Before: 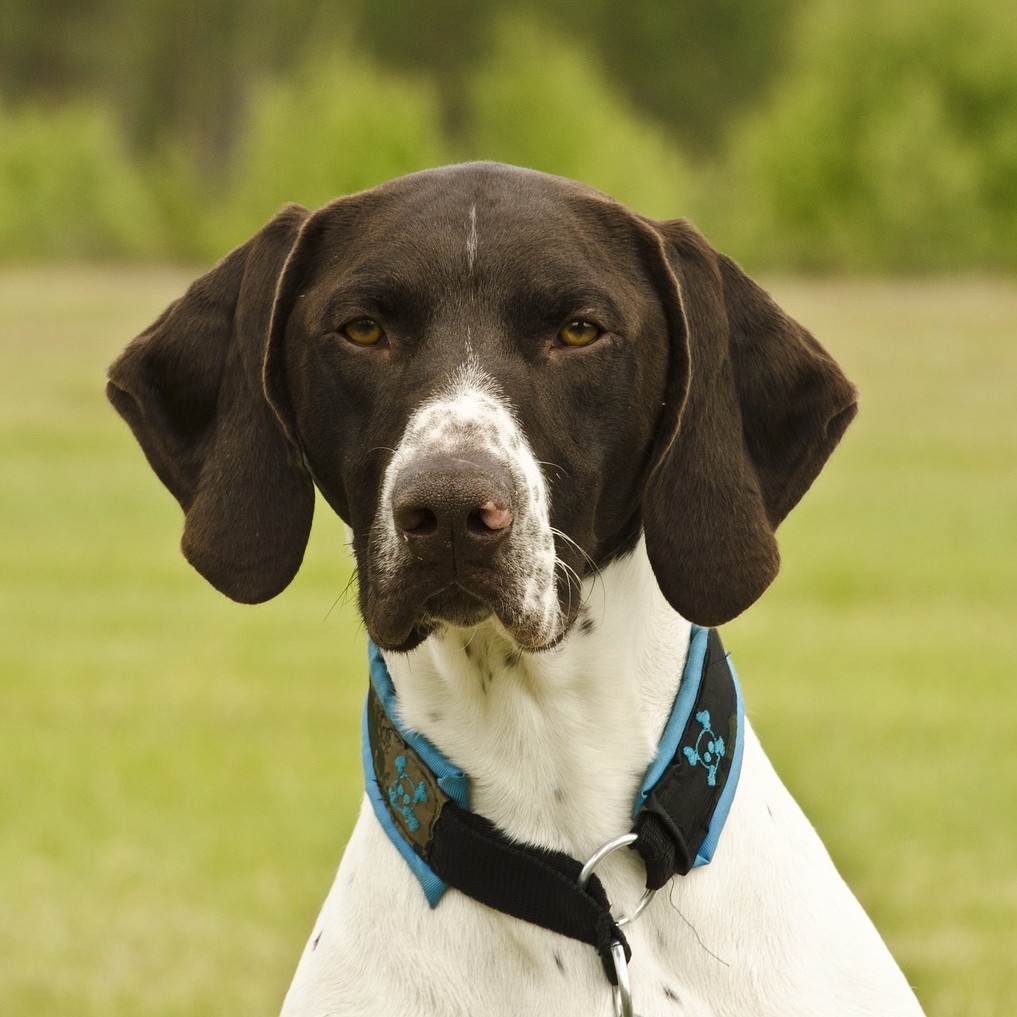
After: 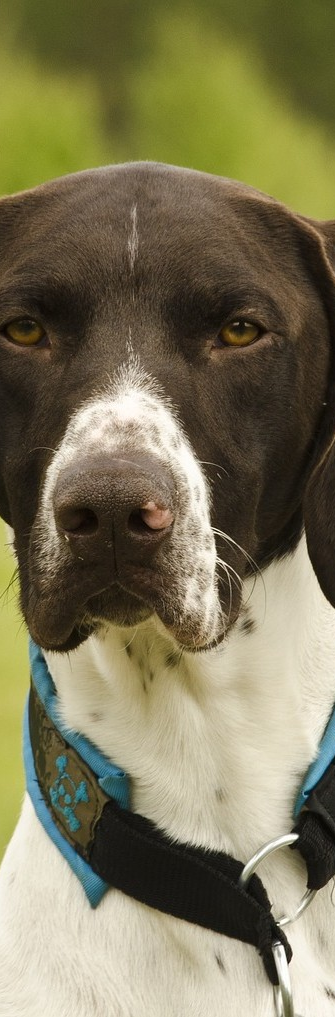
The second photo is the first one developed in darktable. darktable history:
crop: left 33.359%, right 33.684%
